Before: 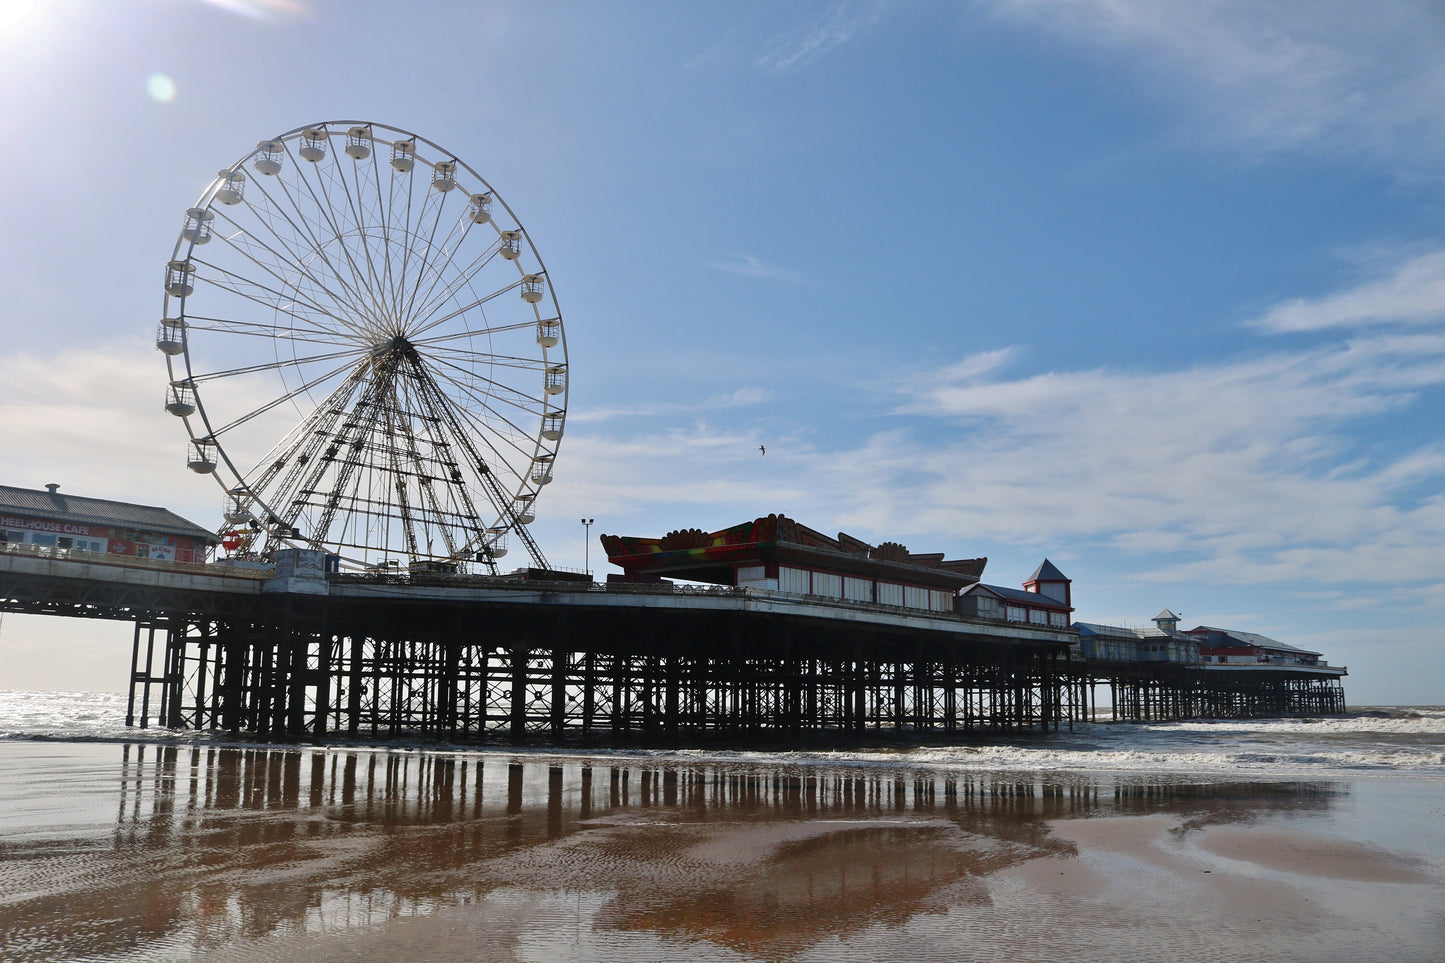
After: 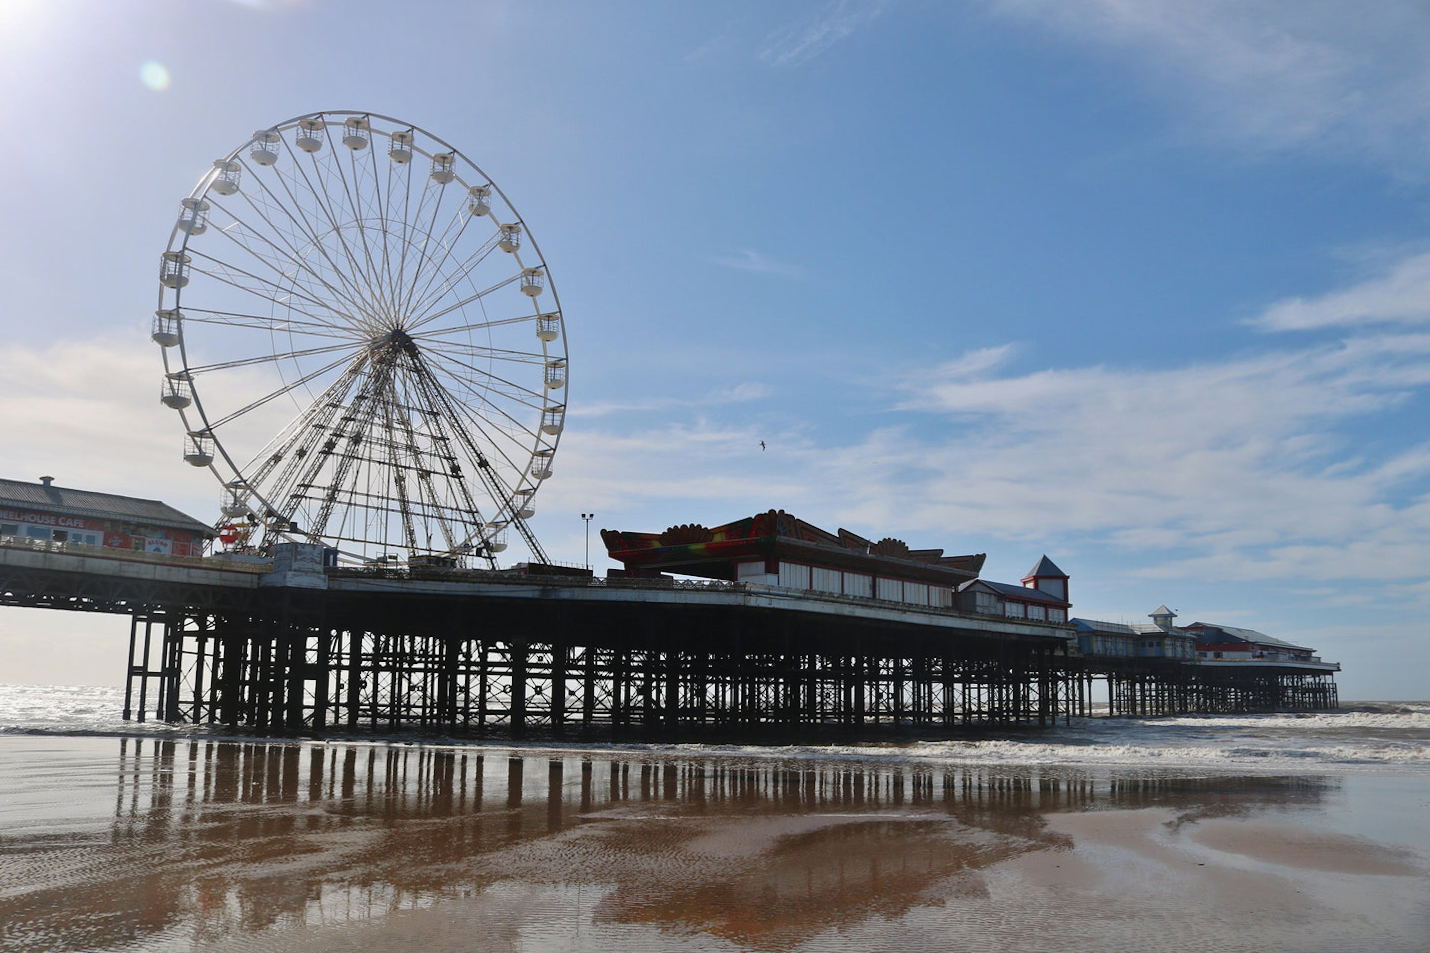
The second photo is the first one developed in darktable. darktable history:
contrast equalizer: octaves 7, y [[0.6 ×6], [0.55 ×6], [0 ×6], [0 ×6], [0 ×6]], mix -0.3
rotate and perspective: rotation 0.174°, lens shift (vertical) 0.013, lens shift (horizontal) 0.019, shear 0.001, automatic cropping original format, crop left 0.007, crop right 0.991, crop top 0.016, crop bottom 0.997
